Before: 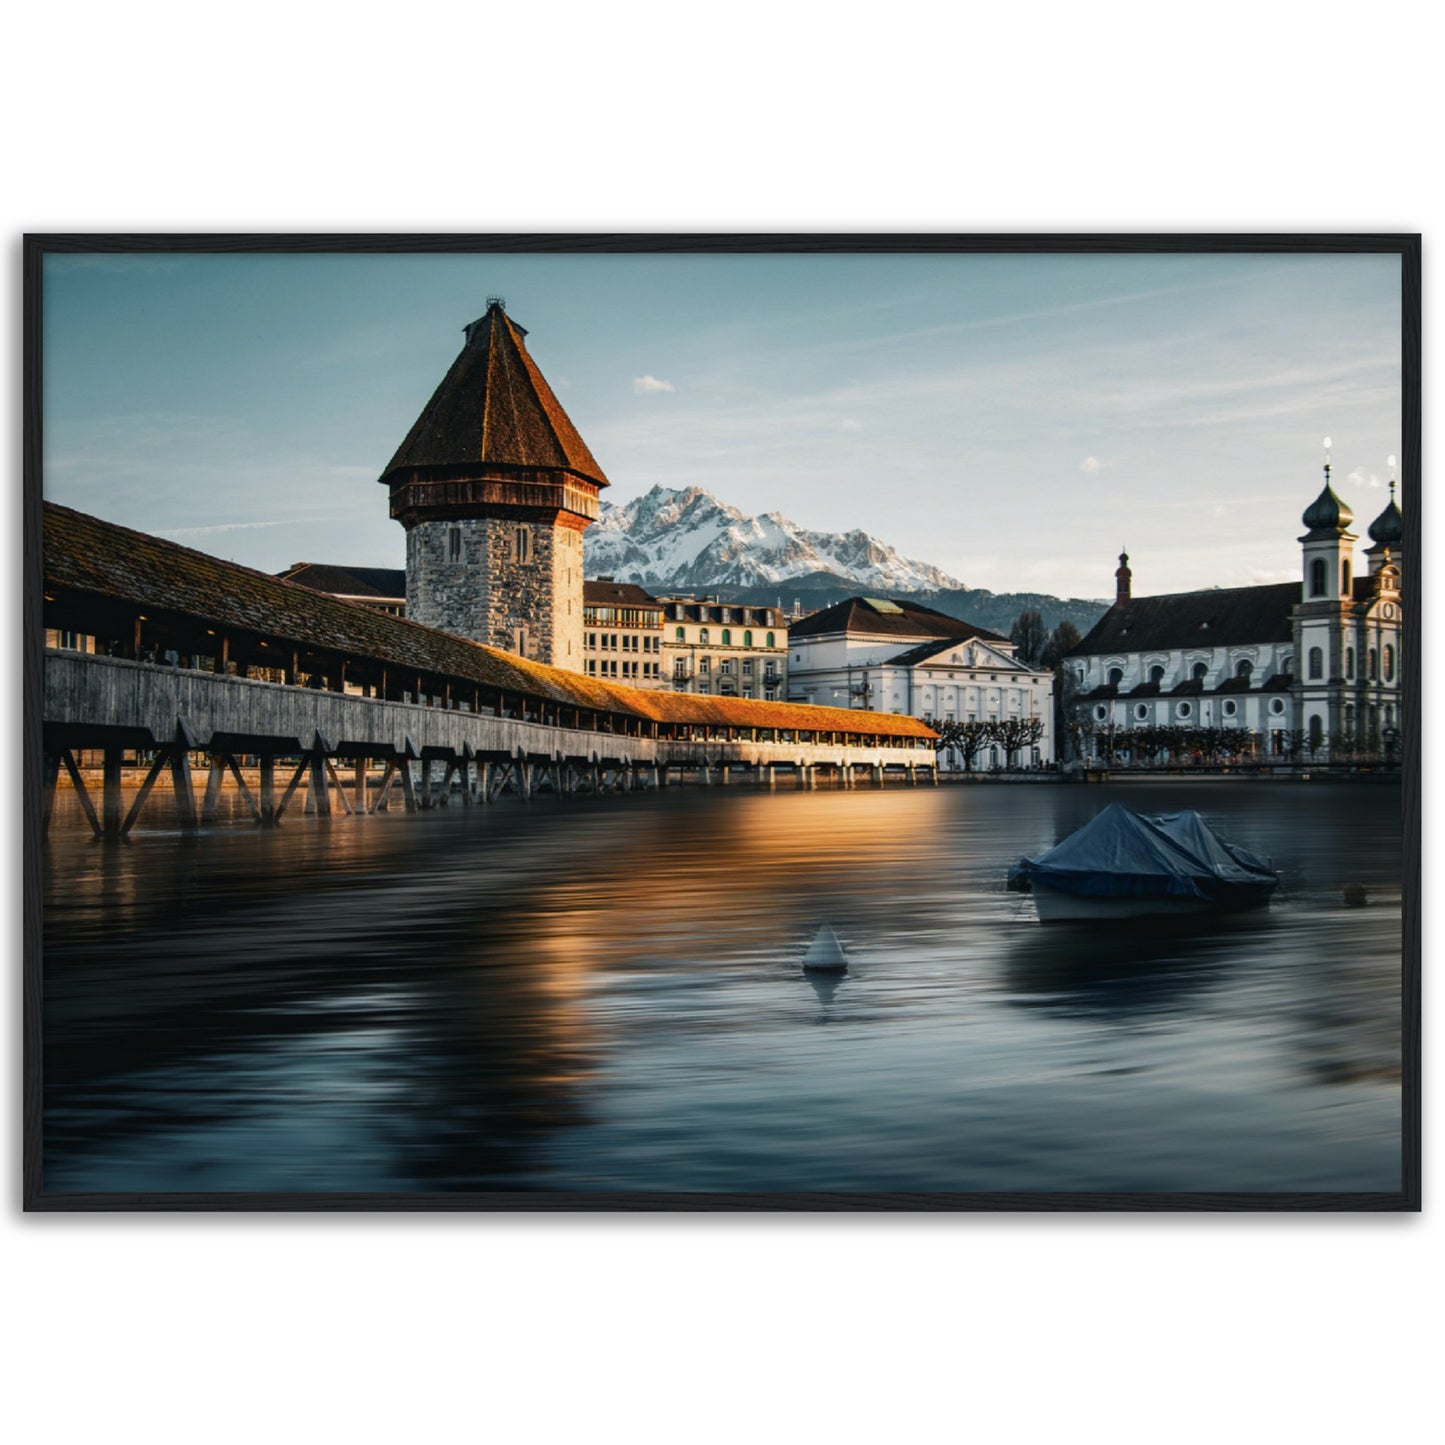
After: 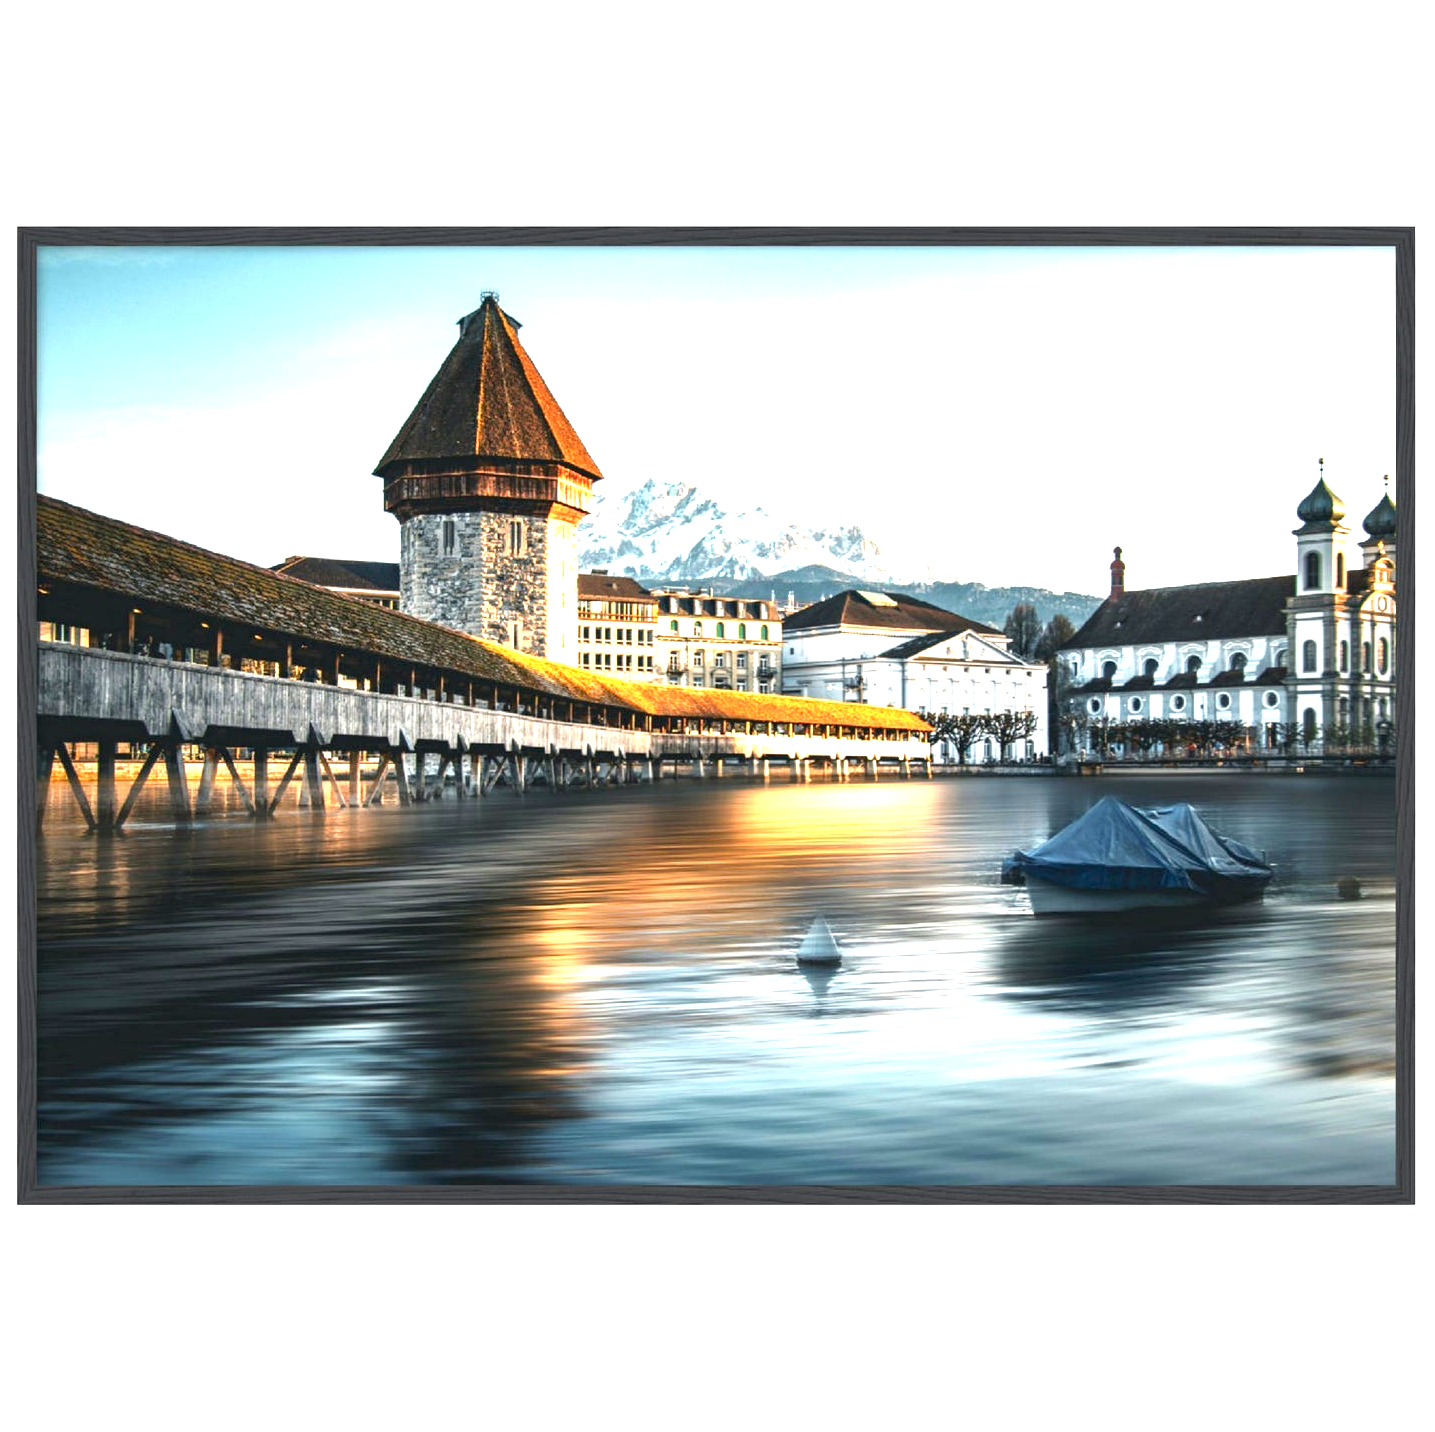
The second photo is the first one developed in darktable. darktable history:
exposure: exposure 2 EV, compensate highlight preservation false
crop: left 0.434%, top 0.485%, right 0.244%, bottom 0.386%
